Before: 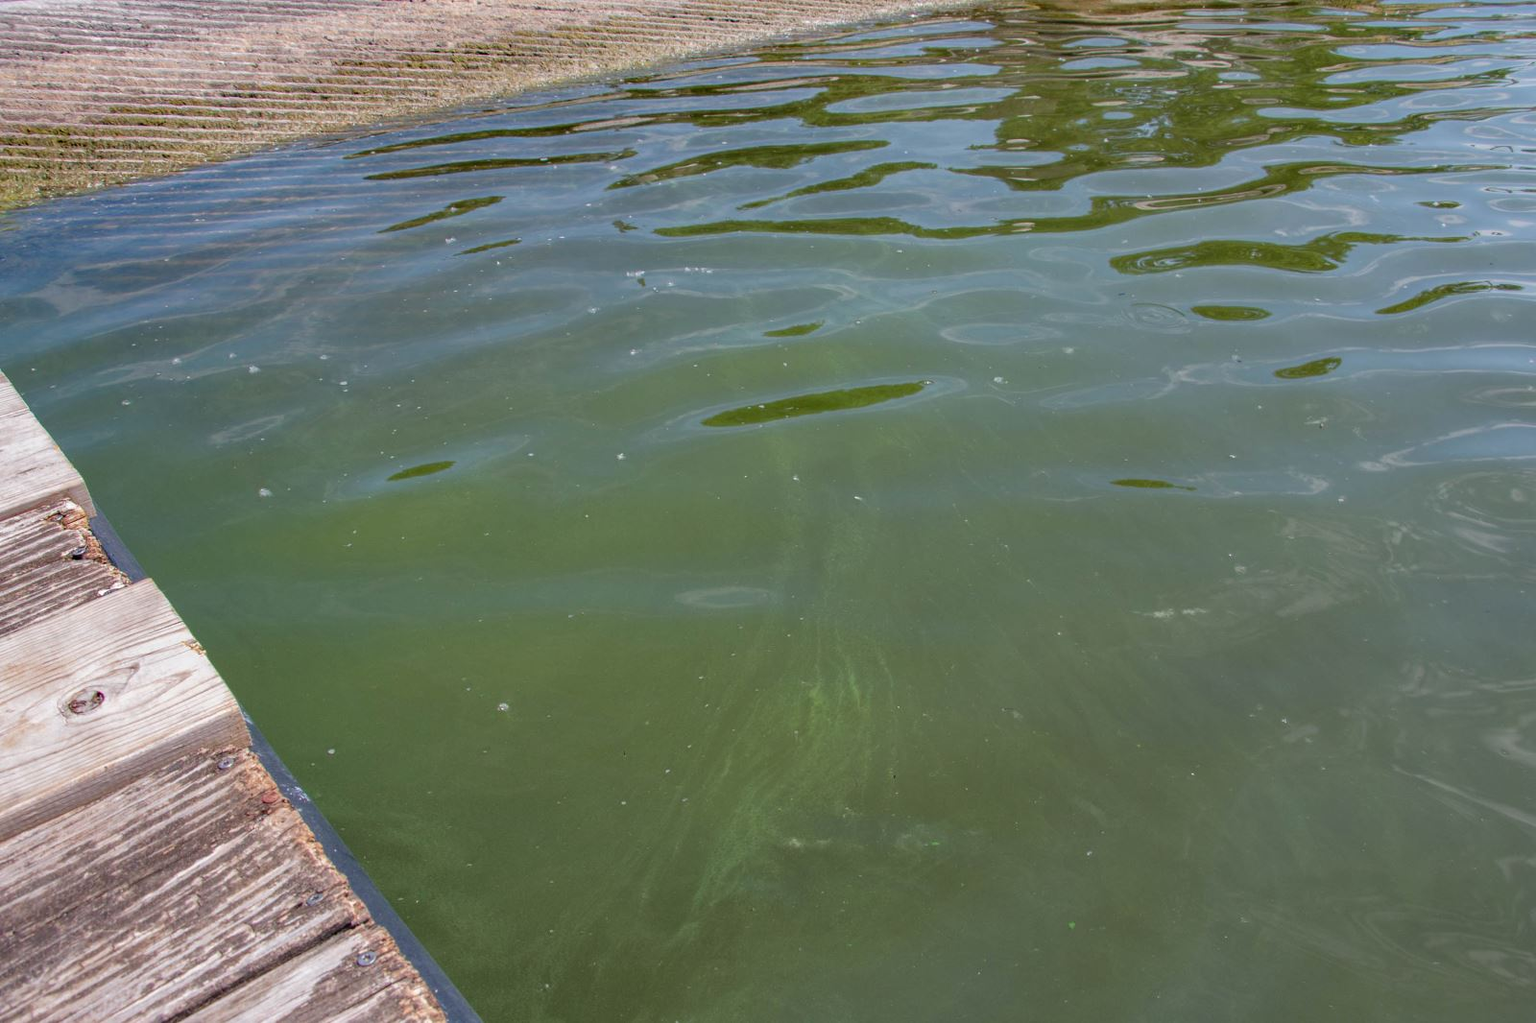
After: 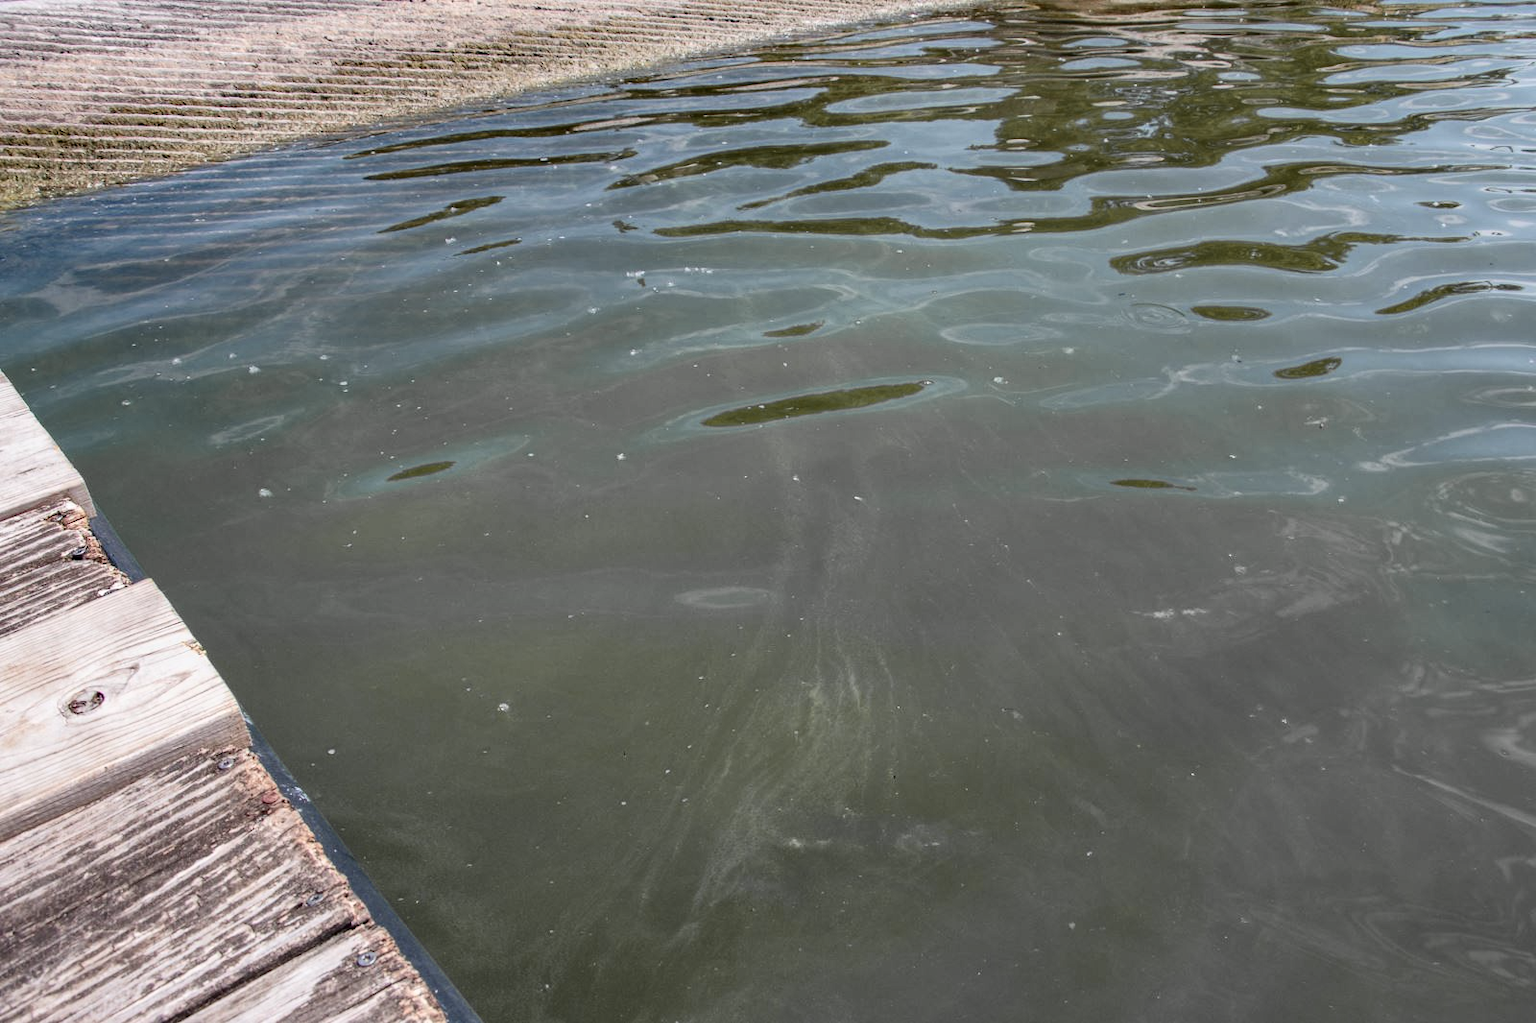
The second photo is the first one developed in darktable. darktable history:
color zones: curves: ch1 [(0.29, 0.492) (0.373, 0.185) (0.509, 0.481)]; ch2 [(0.25, 0.462) (0.749, 0.457)], mix 40.67%
contrast brightness saturation: contrast 0.25, saturation -0.31
